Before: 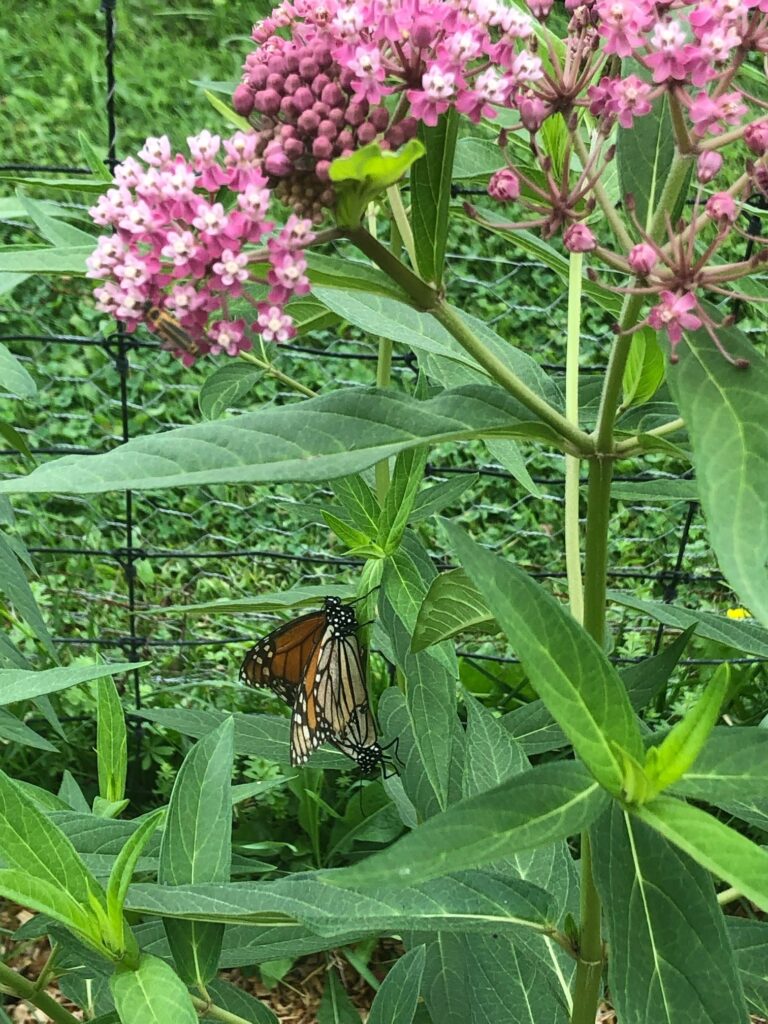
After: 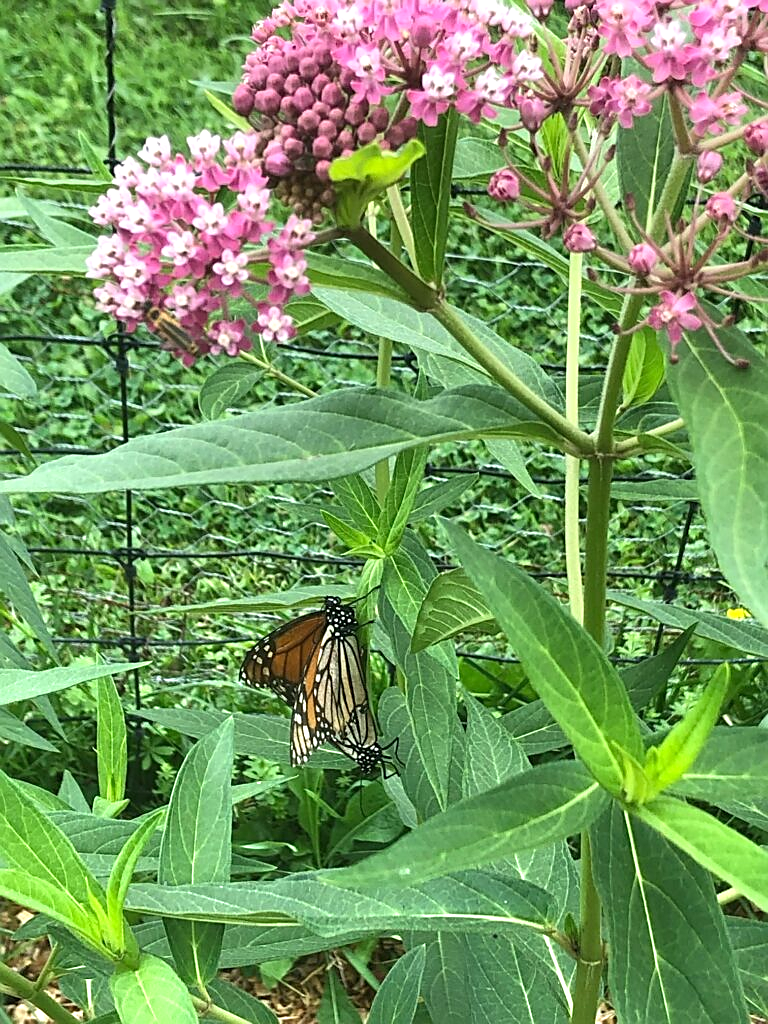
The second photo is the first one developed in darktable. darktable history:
shadows and highlights: shadows -70, highlights 35, soften with gaussian
sharpen: on, module defaults
exposure: black level correction 0, exposure 0.7 EV, compensate highlight preservation false
levels: levels [0, 0.476, 0.951]
graduated density: rotation 5.63°, offset 76.9
